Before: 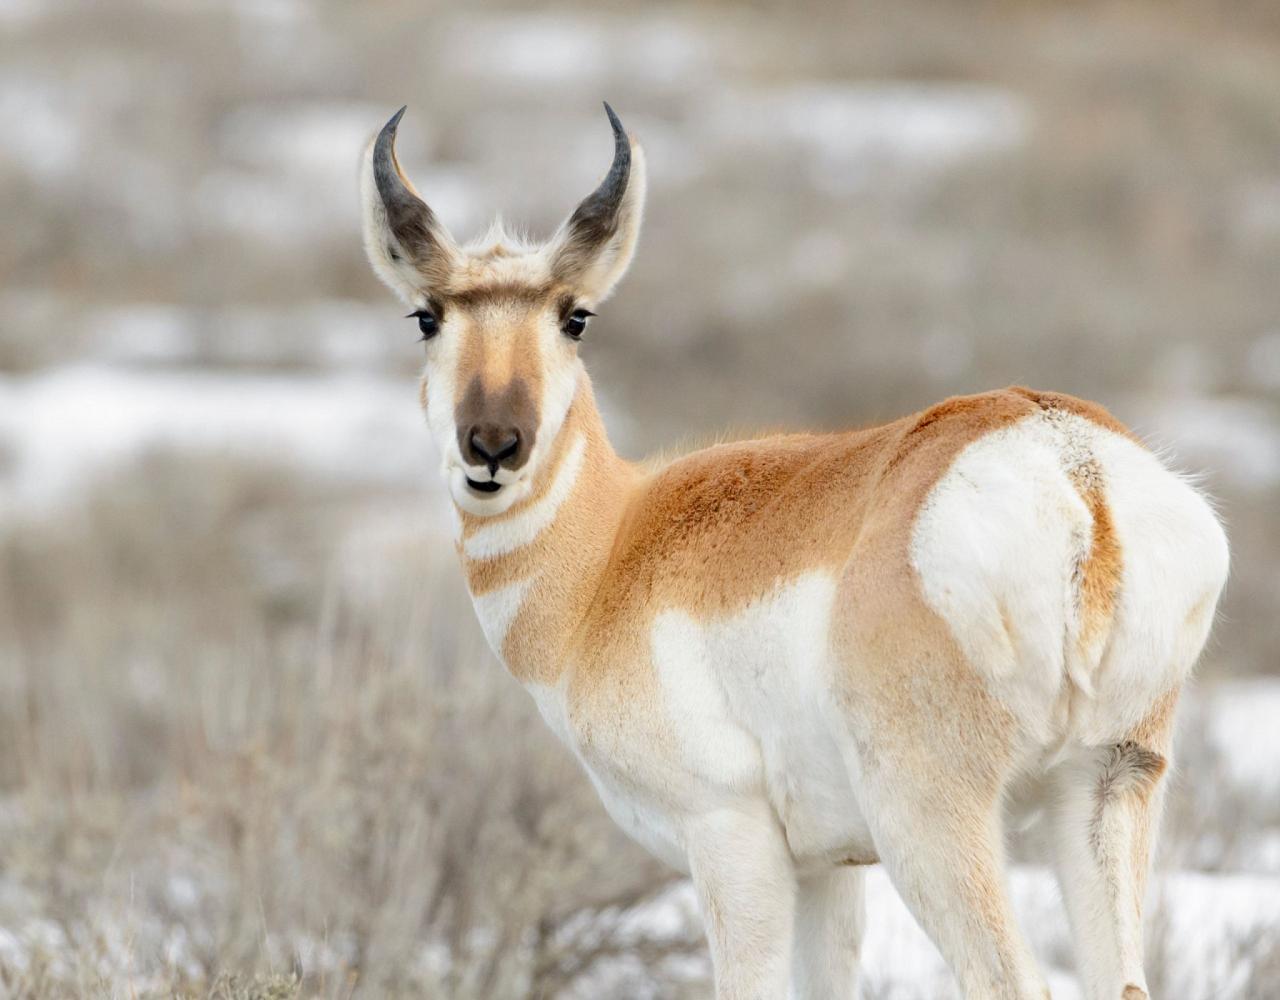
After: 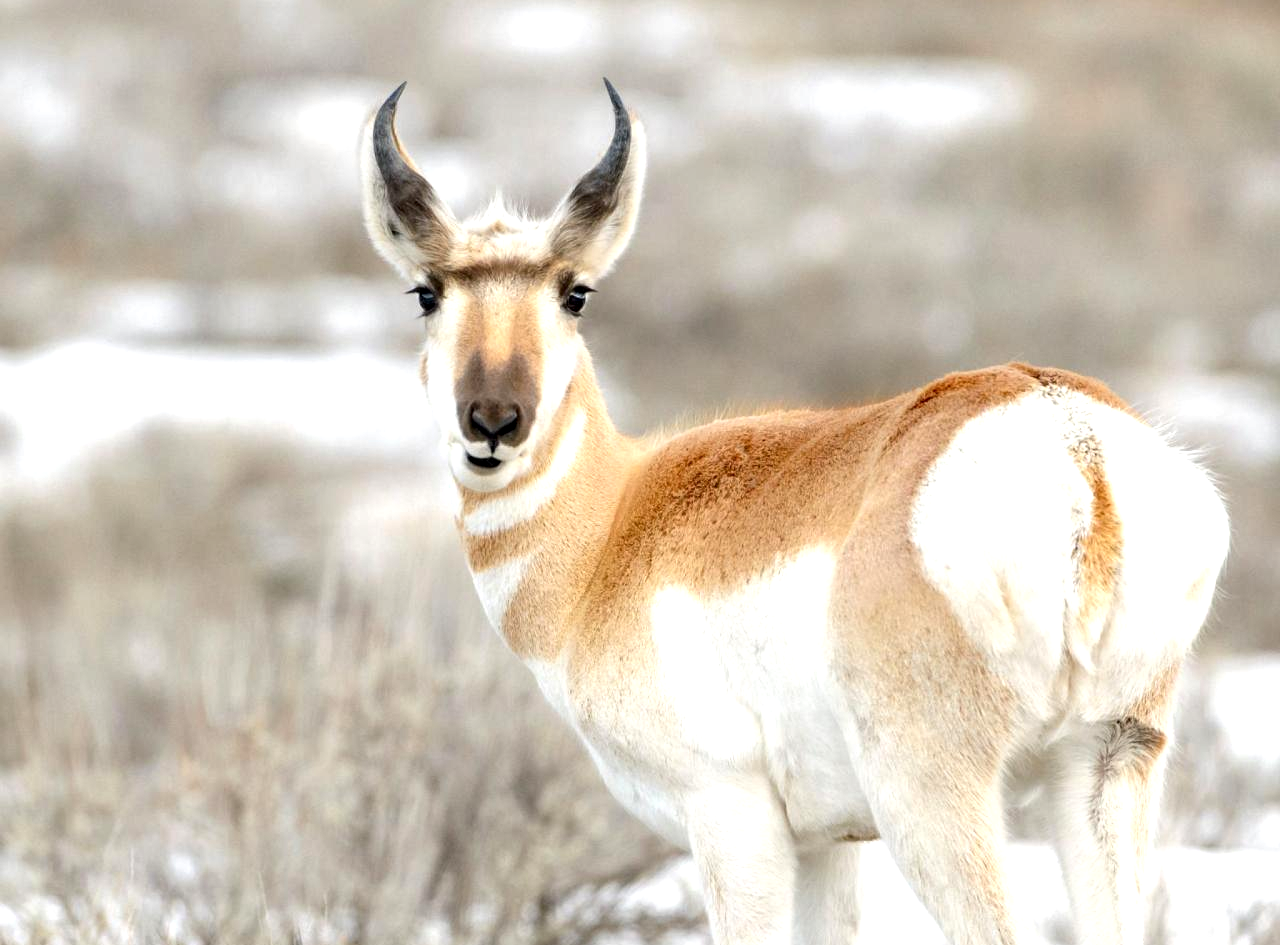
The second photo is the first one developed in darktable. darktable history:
exposure: exposure 0.496 EV, compensate highlight preservation false
local contrast: highlights 83%, shadows 81%
crop and rotate: top 2.479%, bottom 3.018%
